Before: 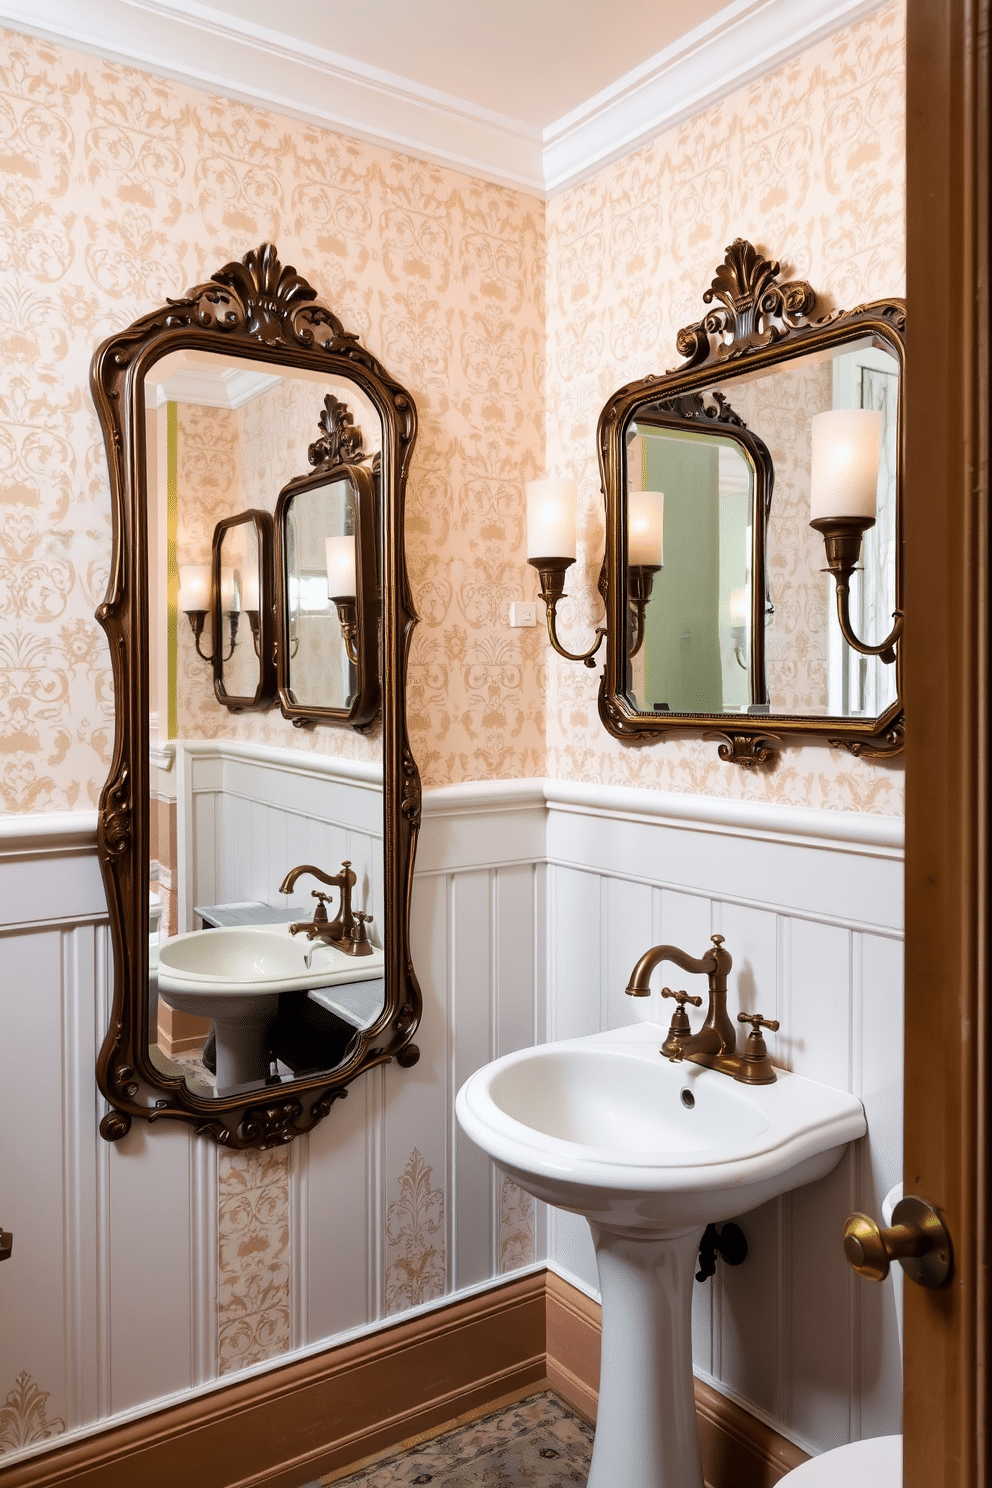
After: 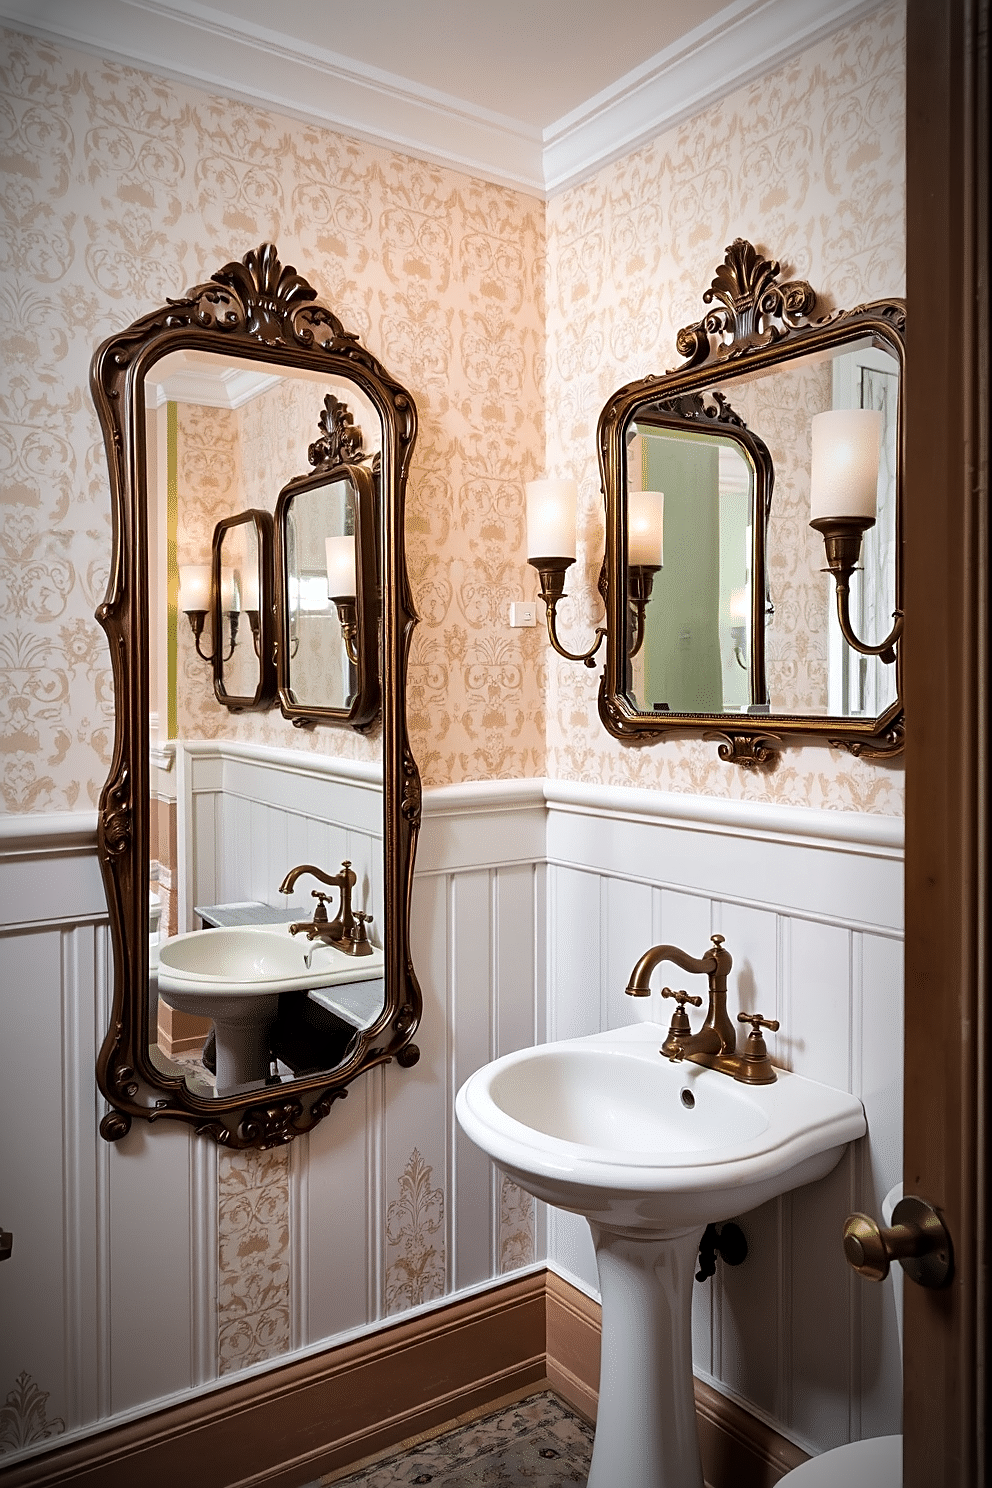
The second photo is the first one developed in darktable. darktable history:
sharpen: on, module defaults
vignetting: fall-off start 67.5%, fall-off radius 67.23%, brightness -0.813, automatic ratio true
local contrast: mode bilateral grid, contrast 28, coarseness 16, detail 115%, midtone range 0.2
